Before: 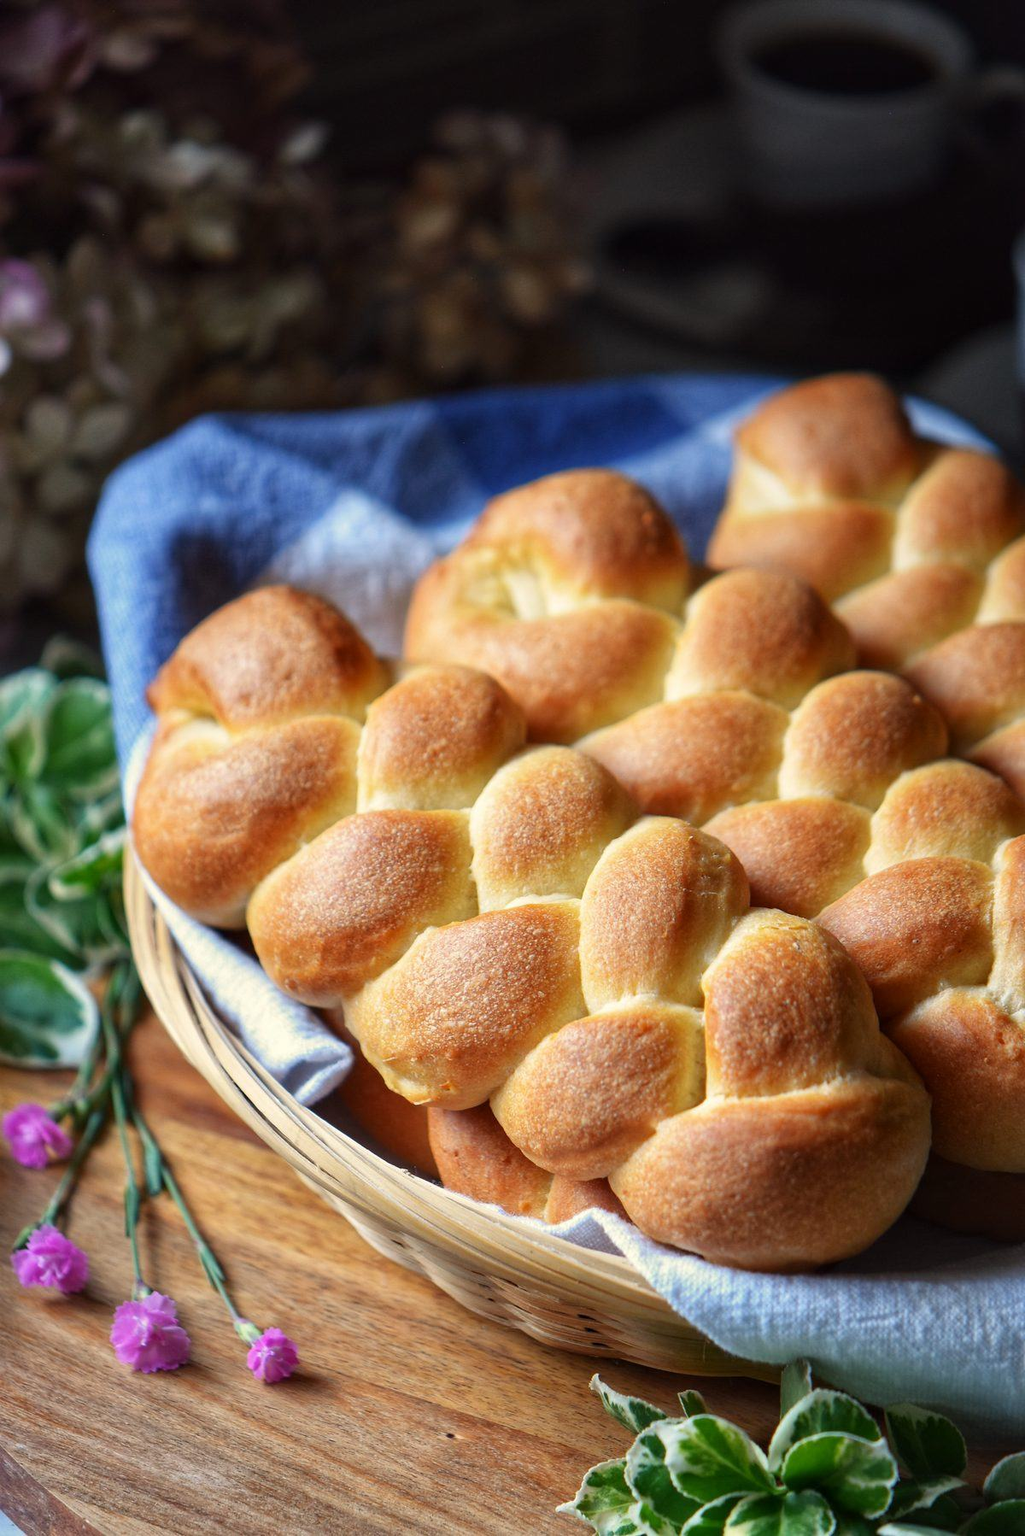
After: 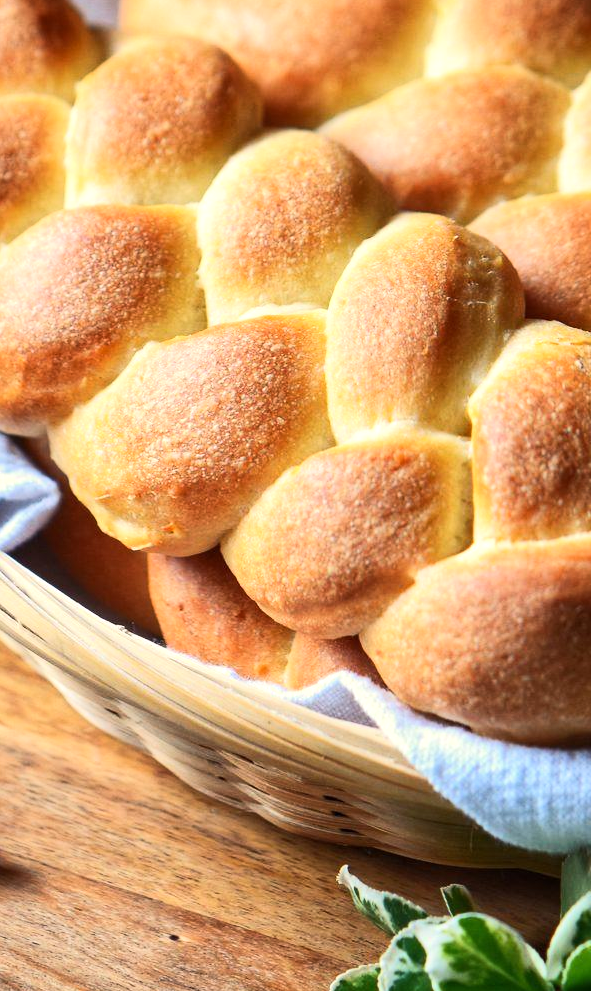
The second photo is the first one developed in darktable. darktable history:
tone equalizer: -8 EV 0.012 EV, -7 EV -0.025 EV, -6 EV 0.031 EV, -5 EV 0.03 EV, -4 EV 0.263 EV, -3 EV 0.656 EV, -2 EV 0.584 EV, -1 EV 0.194 EV, +0 EV 0.033 EV, edges refinement/feathering 500, mask exposure compensation -1.57 EV, preserve details no
crop: left 29.437%, top 41.335%, right 21.26%, bottom 3.509%
